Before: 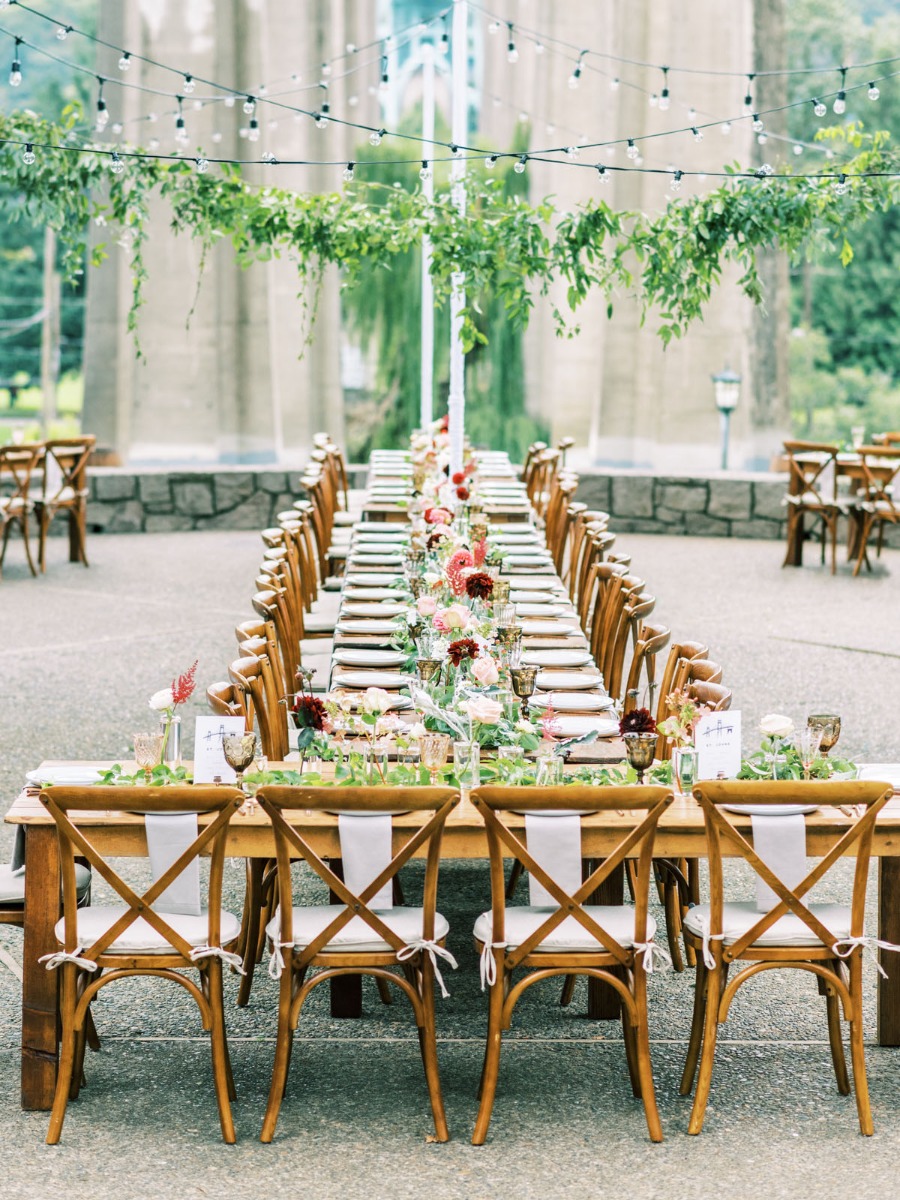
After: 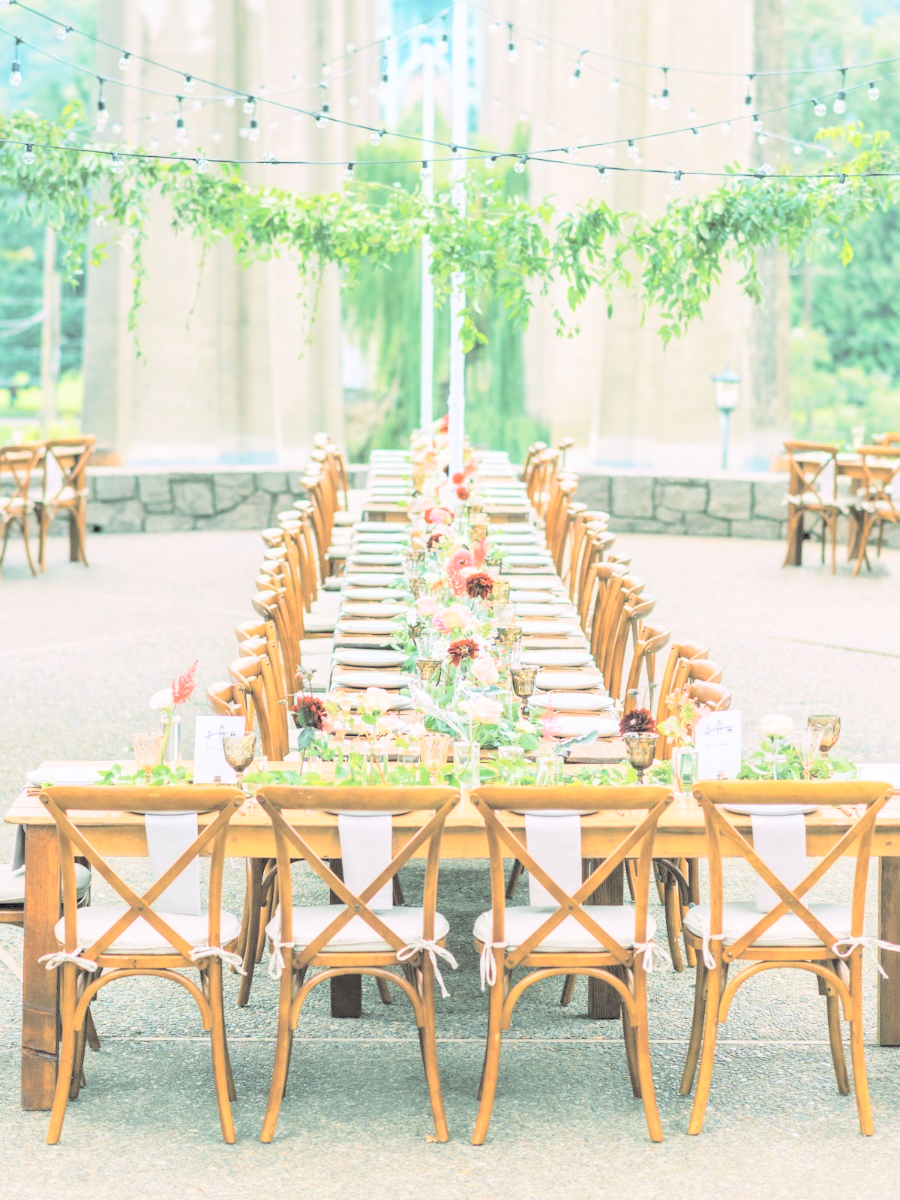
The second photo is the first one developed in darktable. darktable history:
contrast brightness saturation: brightness 0.997
tone equalizer: on, module defaults
